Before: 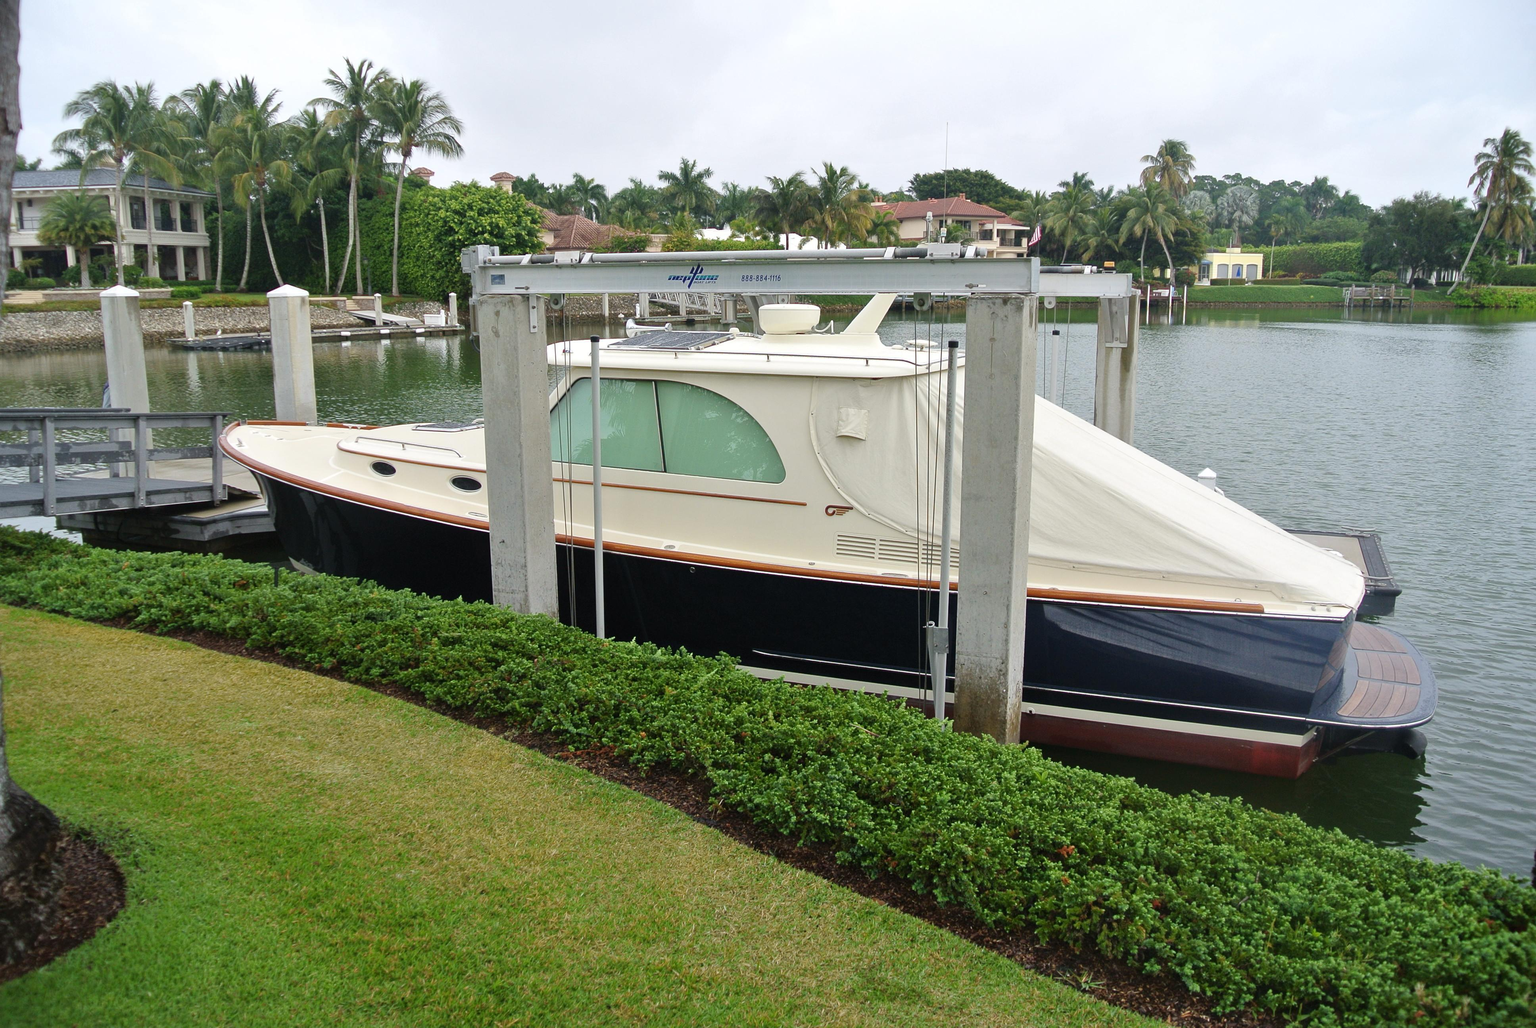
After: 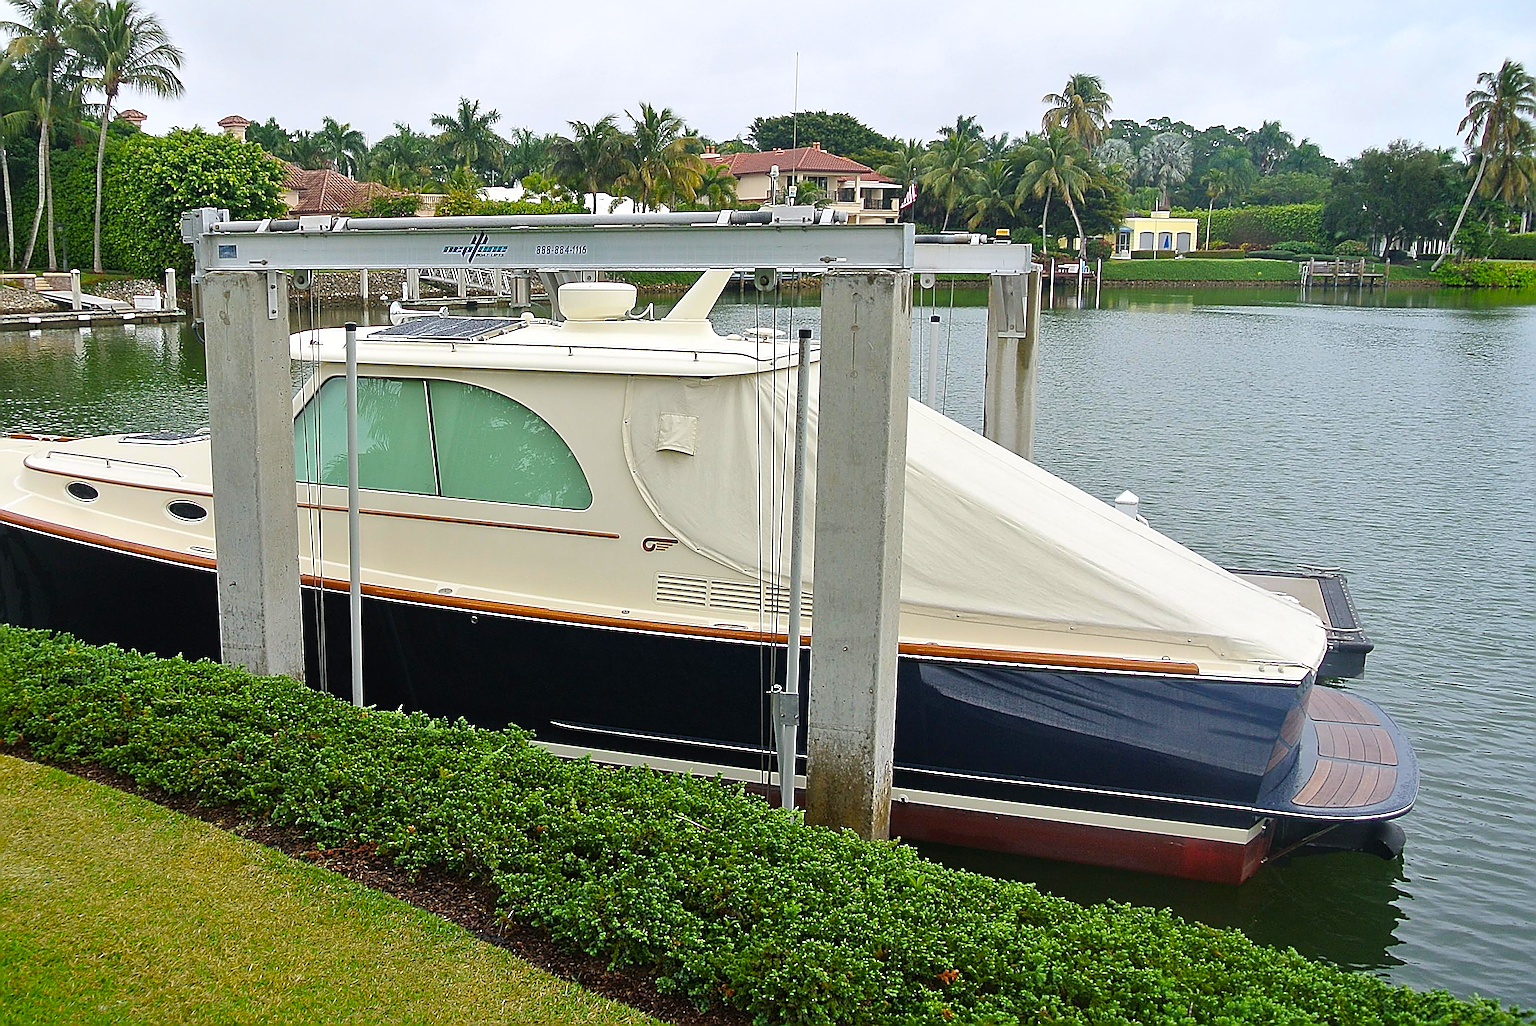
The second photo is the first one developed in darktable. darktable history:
sharpen: amount 2
color balance rgb: perceptual saturation grading › global saturation 25%, global vibrance 20%
crop and rotate: left 20.74%, top 7.912%, right 0.375%, bottom 13.378%
